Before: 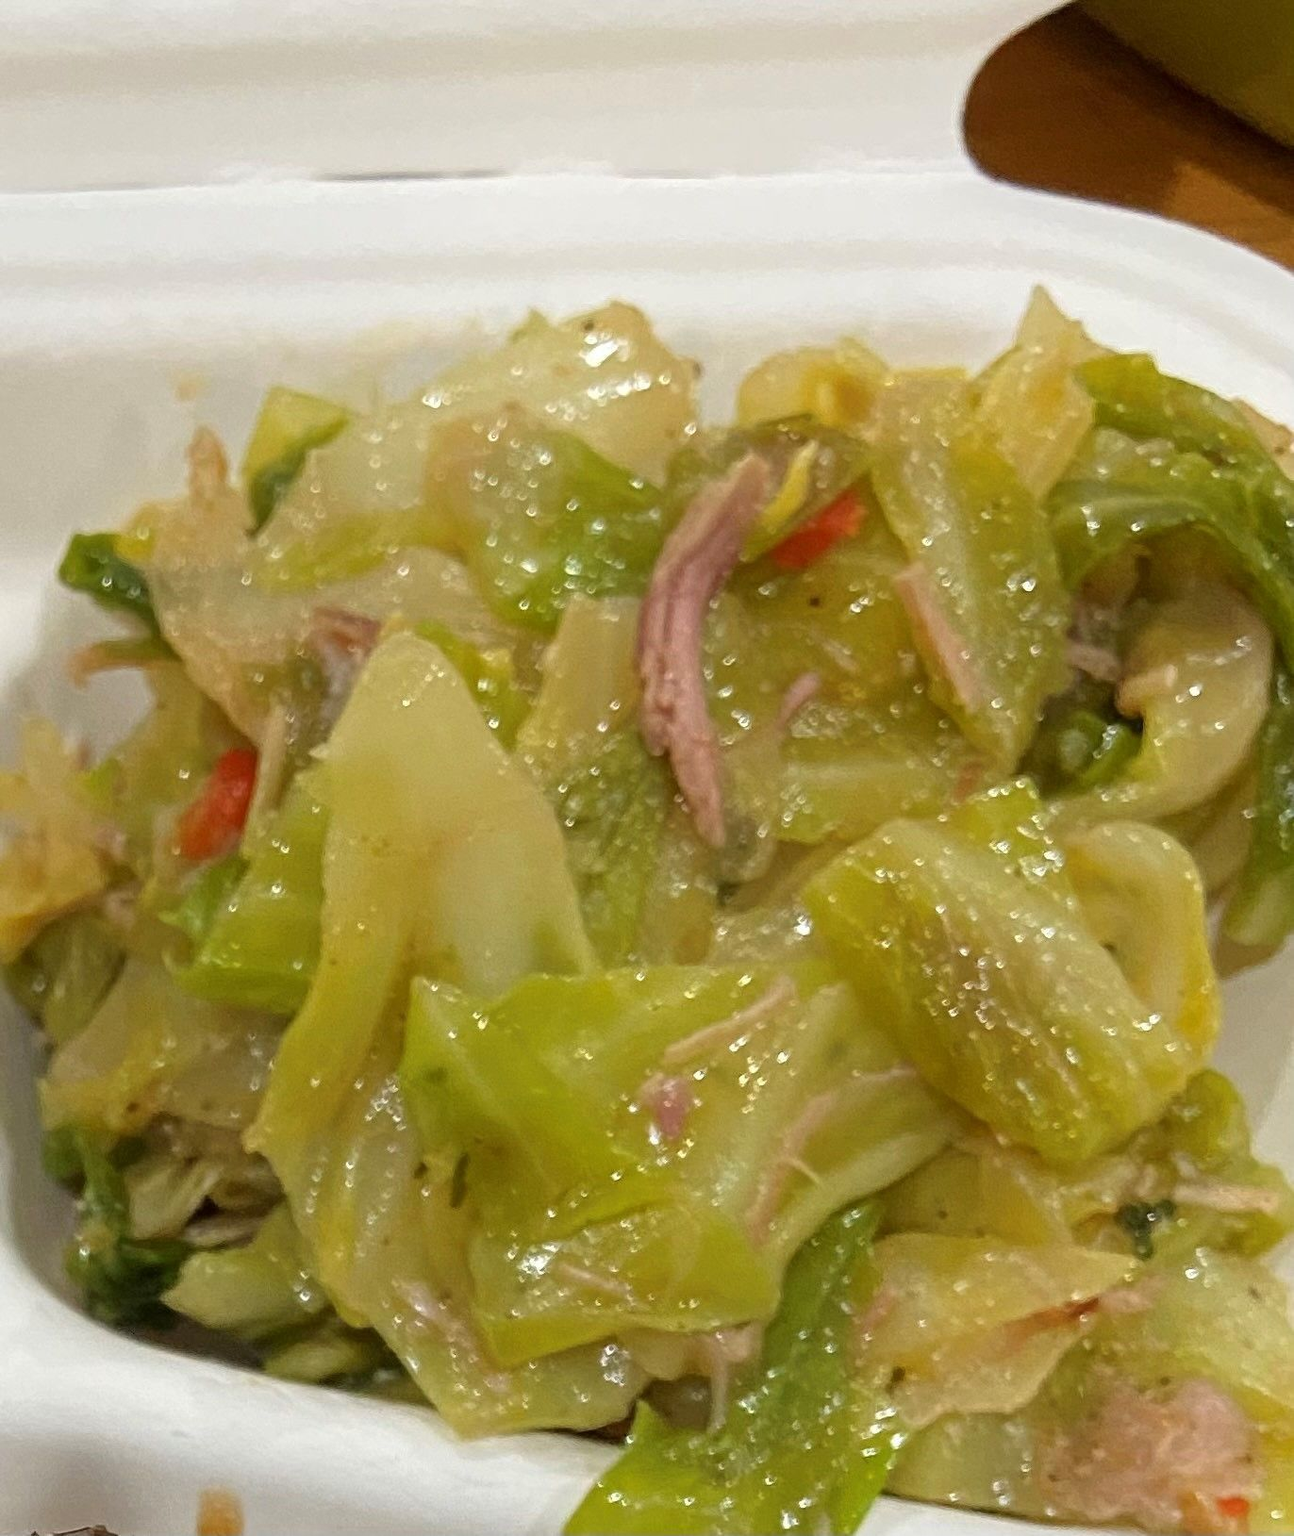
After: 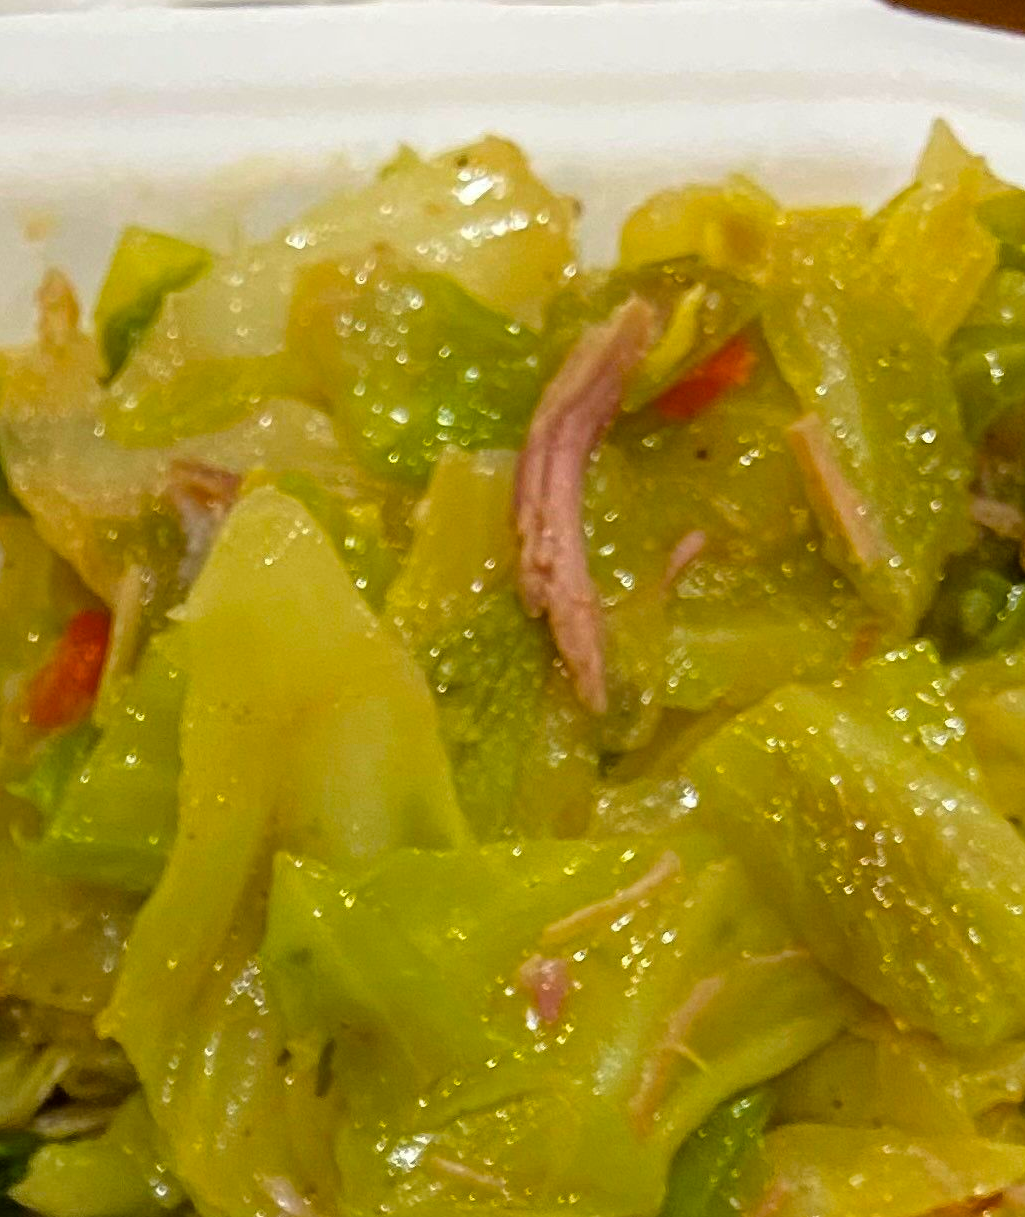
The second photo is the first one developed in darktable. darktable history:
crop and rotate: left 11.831%, top 11.346%, right 13.429%, bottom 13.899%
rotate and perspective: automatic cropping off
color balance rgb: perceptual saturation grading › global saturation 30%, global vibrance 20%
